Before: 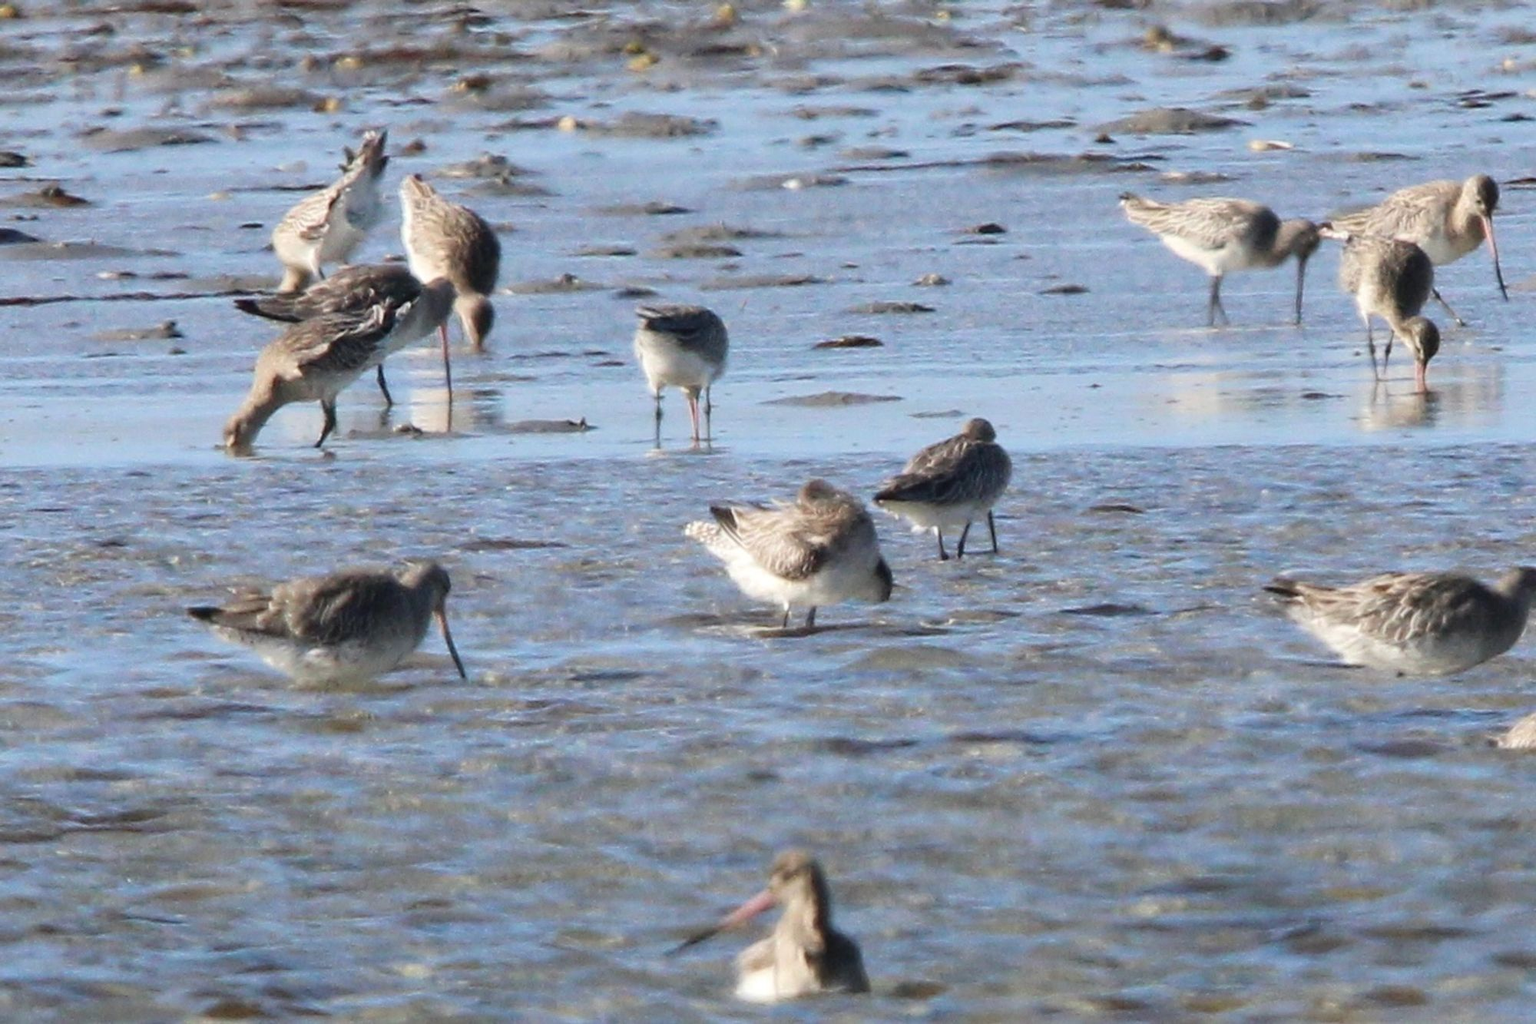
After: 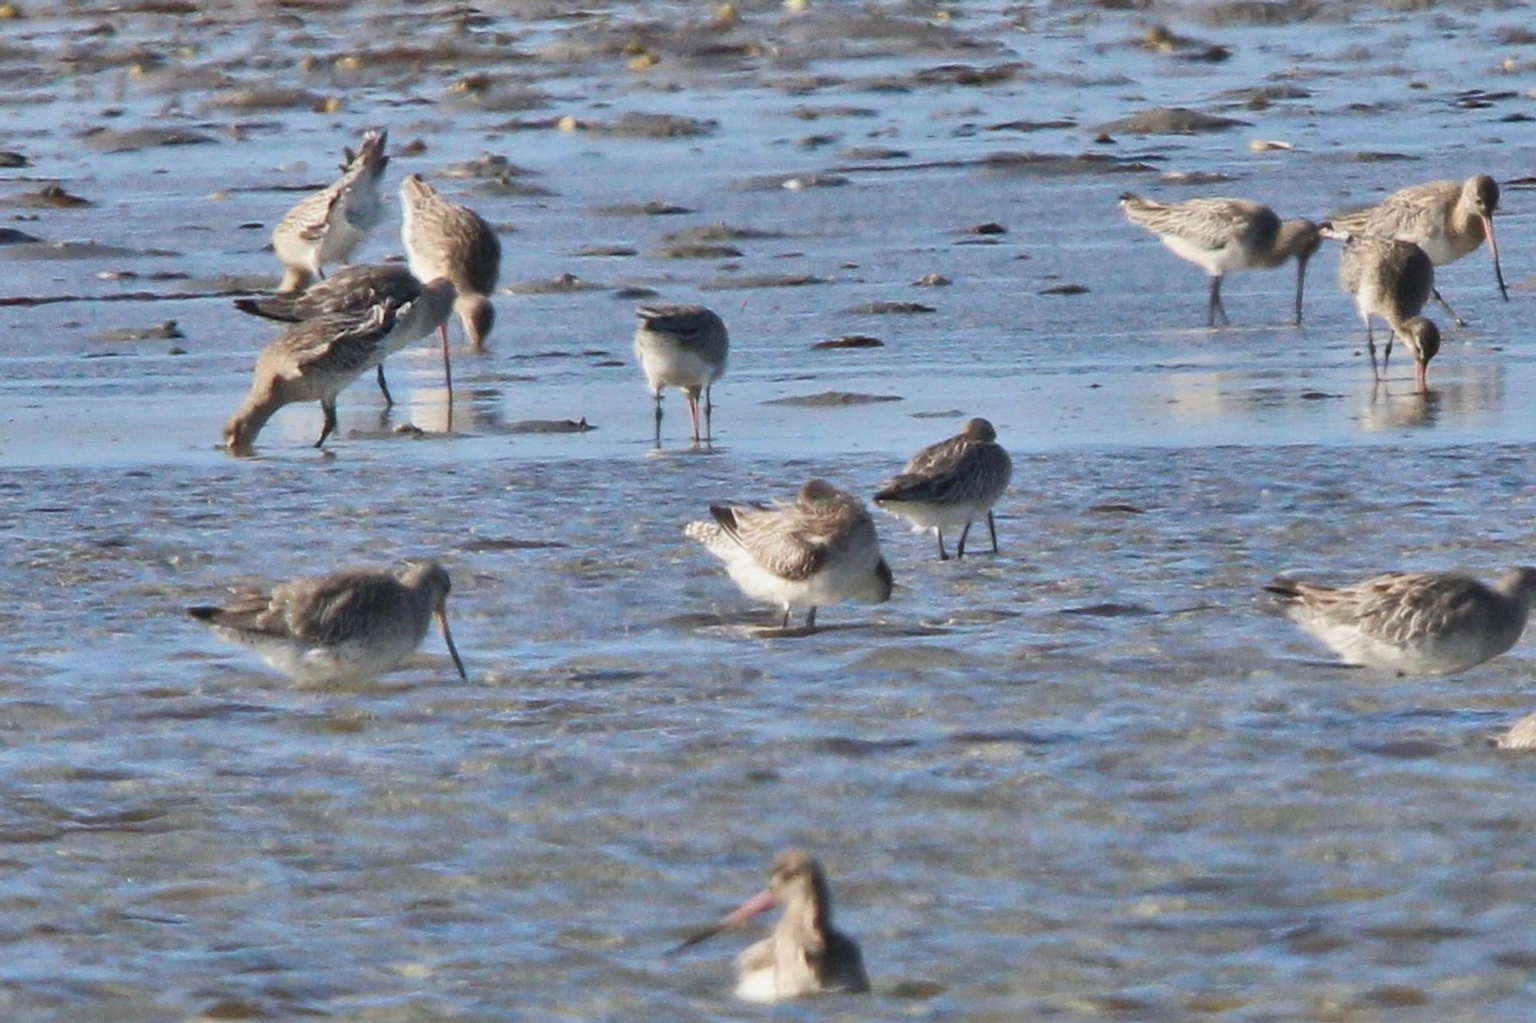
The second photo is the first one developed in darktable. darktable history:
shadows and highlights: white point adjustment -3.69, highlights -63.7, soften with gaussian
contrast brightness saturation: brightness 0.152
